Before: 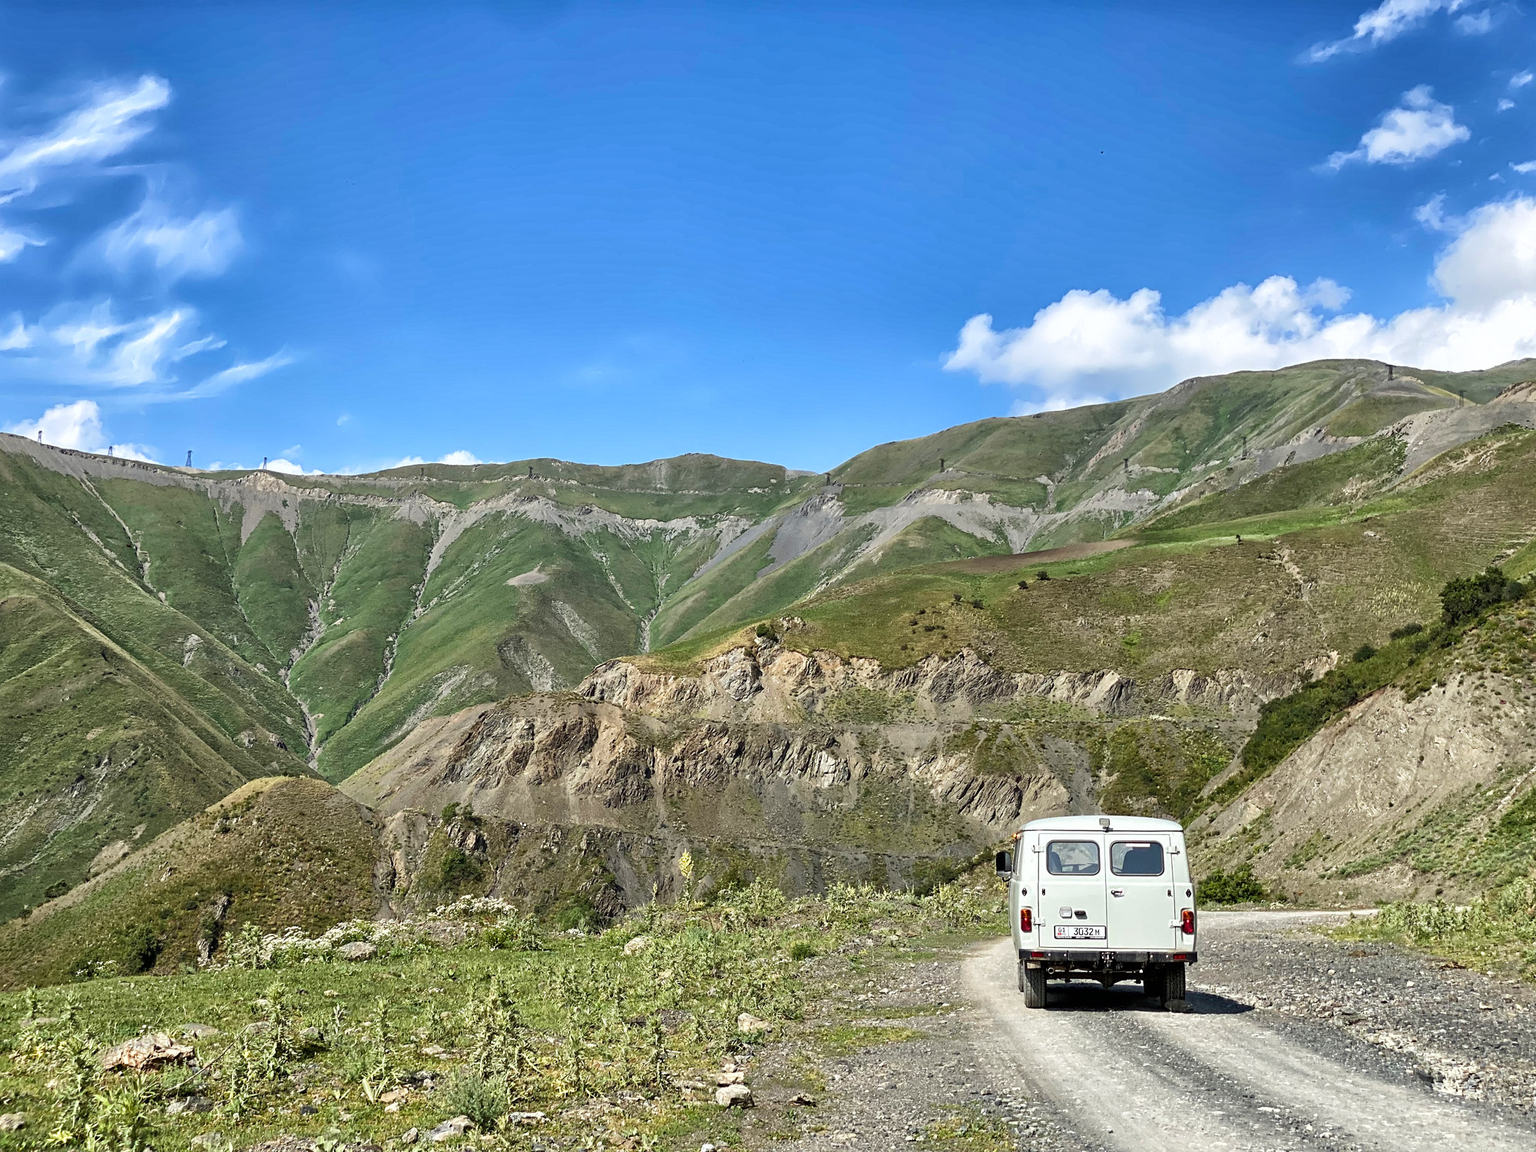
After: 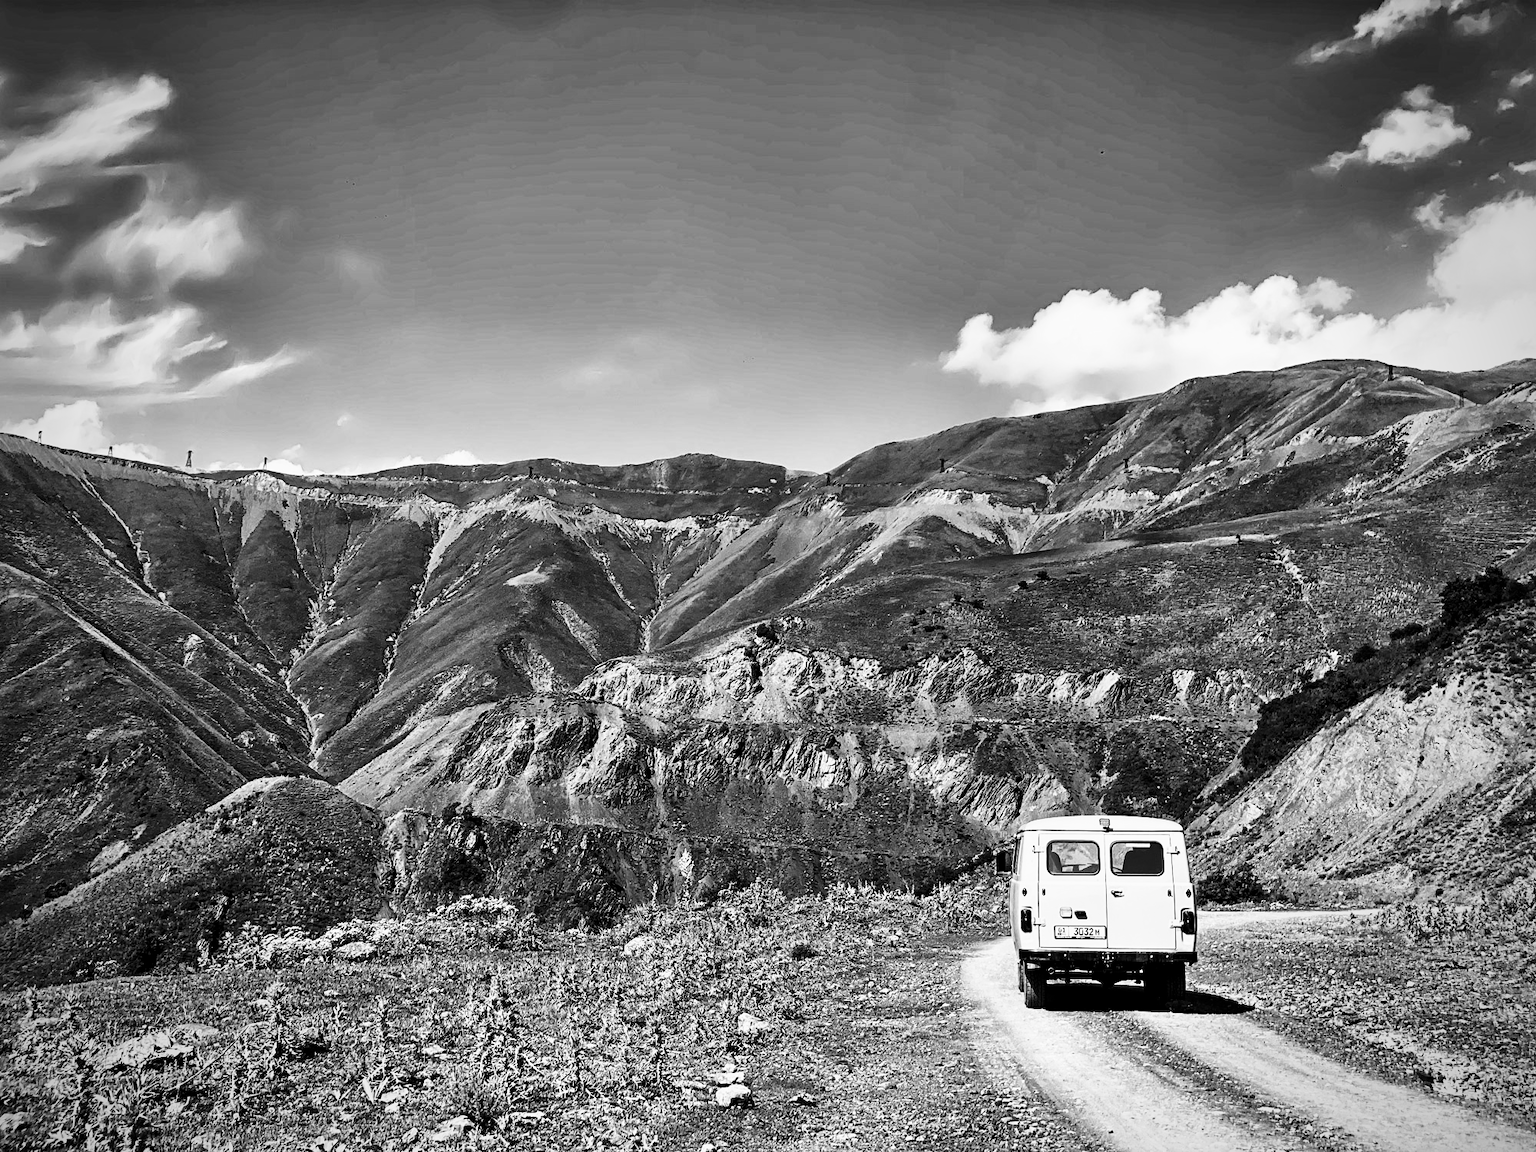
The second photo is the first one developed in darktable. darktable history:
tone curve: curves: ch0 [(0, 0) (0.56, 0.467) (0.846, 0.934) (1, 1)], color space Lab, independent channels, preserve colors none
filmic rgb: black relative exposure -5.01 EV, white relative exposure 3.53 EV, threshold 3.01 EV, hardness 3.19, contrast 1.383, highlights saturation mix -49.12%, preserve chrominance no, color science v3 (2019), use custom middle-gray values true, enable highlight reconstruction true
vignetting: fall-off start 72.92%
